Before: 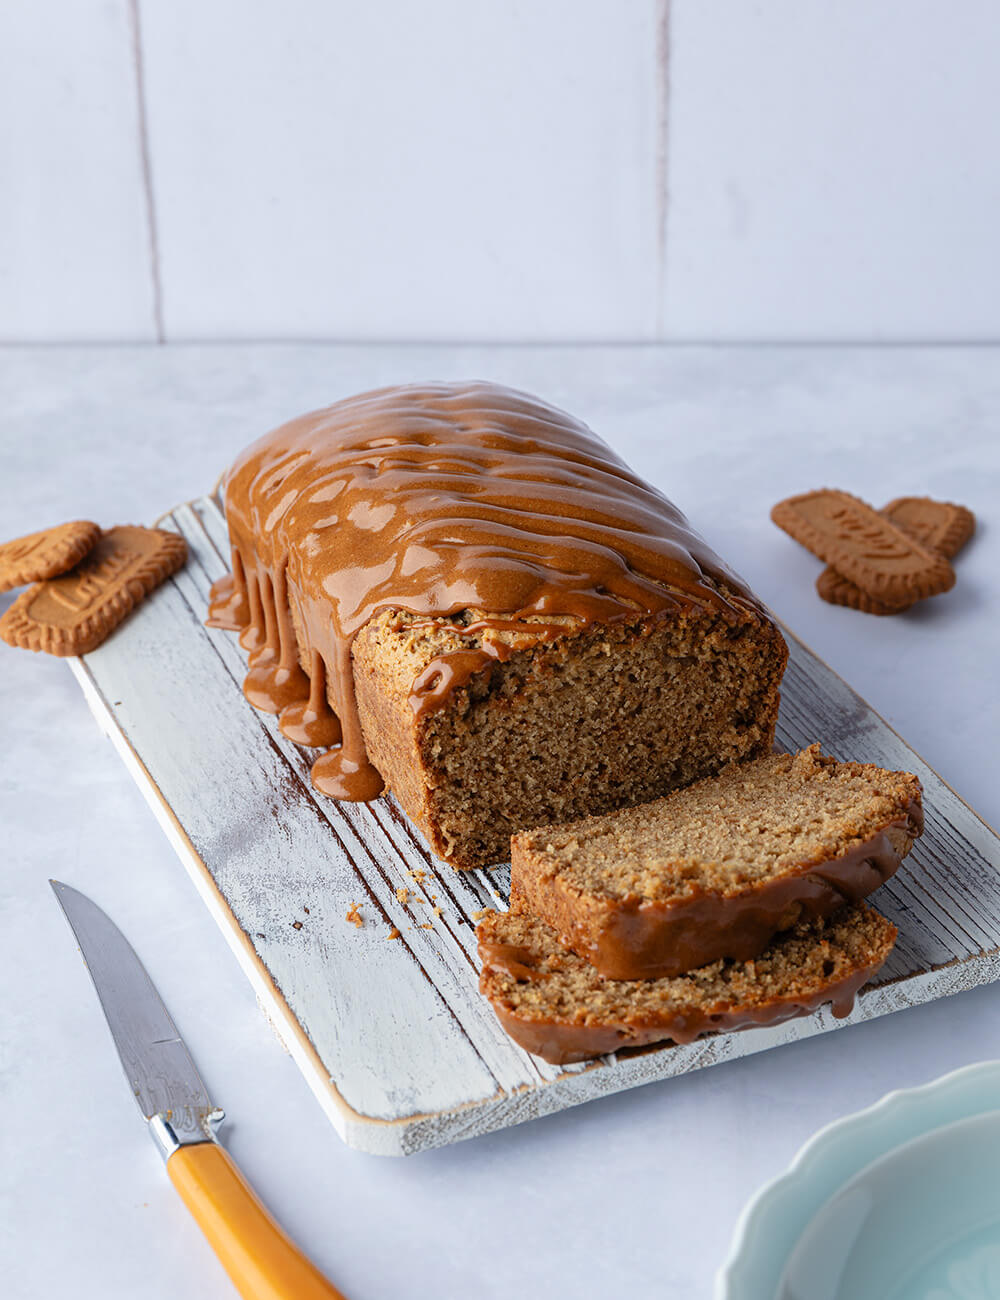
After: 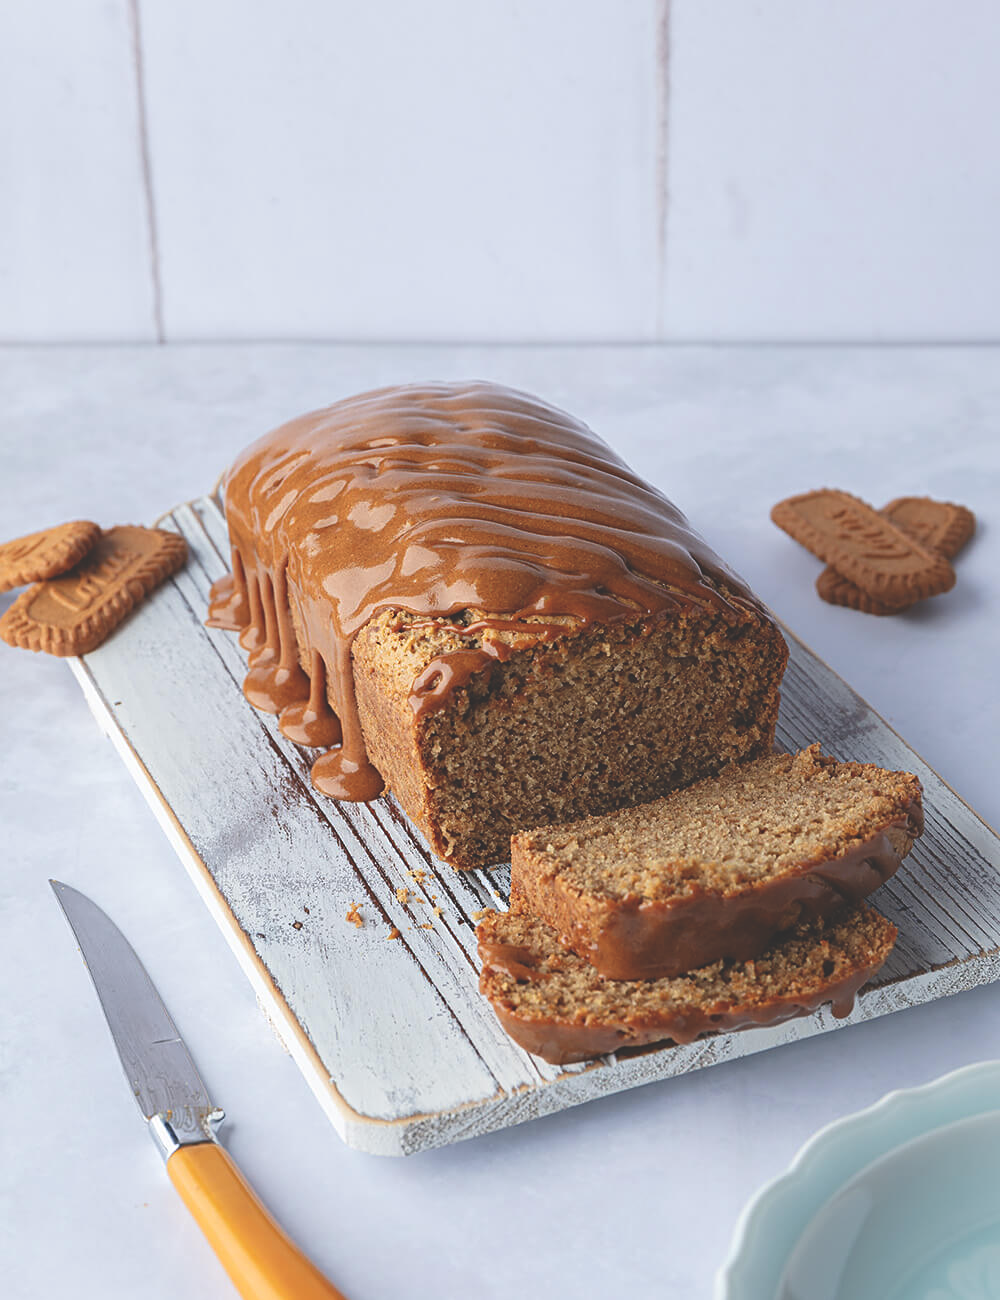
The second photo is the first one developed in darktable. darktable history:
exposure: black level correction -0.027, compensate highlight preservation false
sharpen: amount 0.211
